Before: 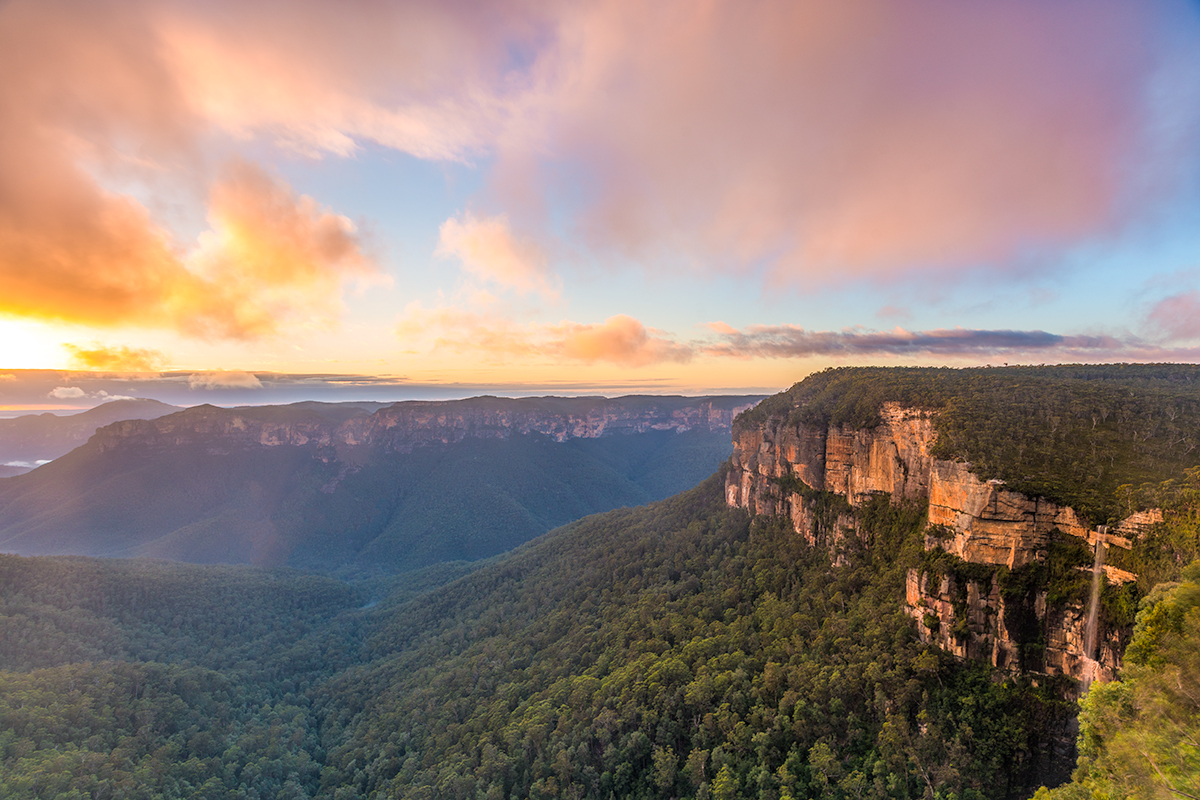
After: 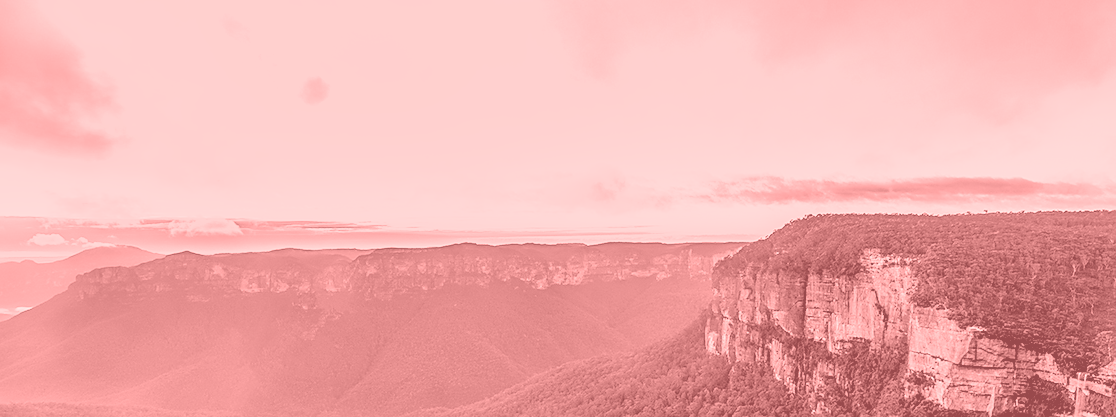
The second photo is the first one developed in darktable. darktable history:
crop: left 1.744%, top 19.225%, right 5.069%, bottom 28.357%
sharpen: radius 1.458, amount 0.398, threshold 1.271
white balance: red 0.766, blue 1.537
shadows and highlights: shadows 25, highlights -48, soften with gaussian
colorize: saturation 51%, source mix 50.67%, lightness 50.67%
tone curve: curves: ch0 [(0.003, 0) (0.066, 0.023) (0.149, 0.094) (0.264, 0.238) (0.395, 0.421) (0.517, 0.56) (0.688, 0.743) (0.813, 0.846) (1, 1)]; ch1 [(0, 0) (0.164, 0.115) (0.337, 0.332) (0.39, 0.398) (0.464, 0.461) (0.501, 0.5) (0.521, 0.535) (0.571, 0.588) (0.652, 0.681) (0.733, 0.749) (0.811, 0.796) (1, 1)]; ch2 [(0, 0) (0.337, 0.382) (0.464, 0.476) (0.501, 0.502) (0.527, 0.54) (0.556, 0.567) (0.6, 0.59) (0.687, 0.675) (1, 1)], color space Lab, independent channels, preserve colors none
exposure: black level correction 0.011, exposure 1.088 EV, compensate exposure bias true, compensate highlight preservation false
color correction: highlights a* 11.96, highlights b* 11.58
